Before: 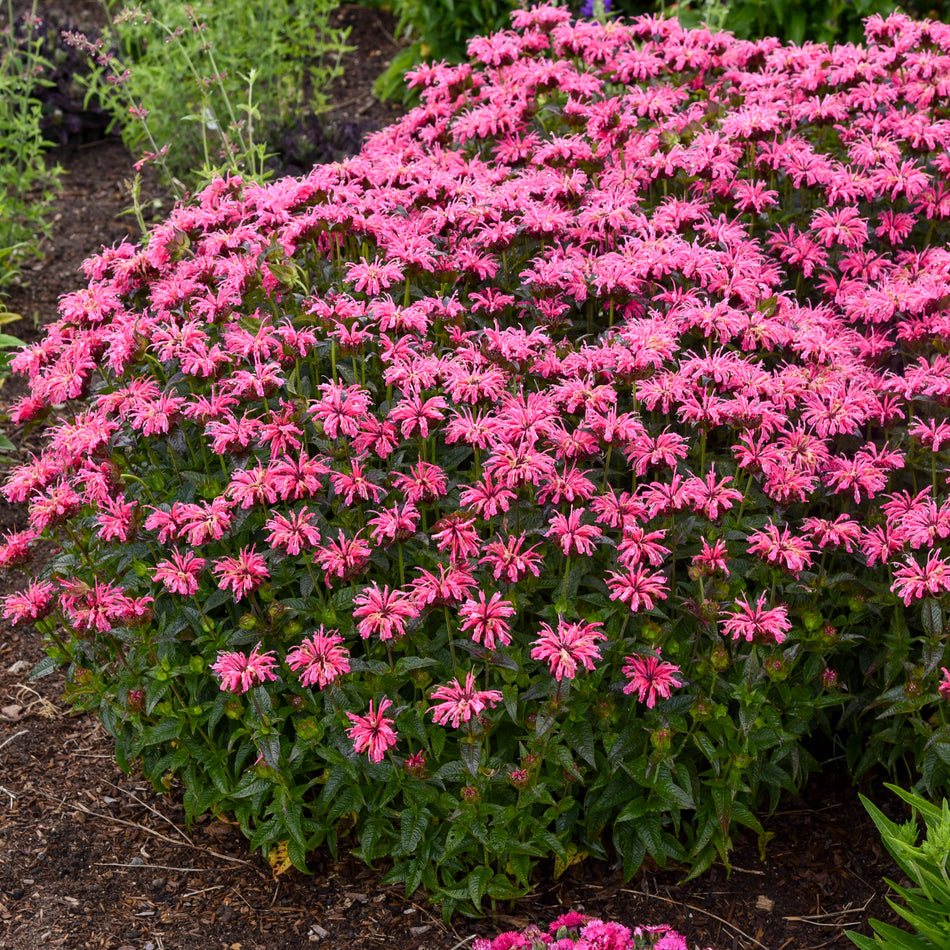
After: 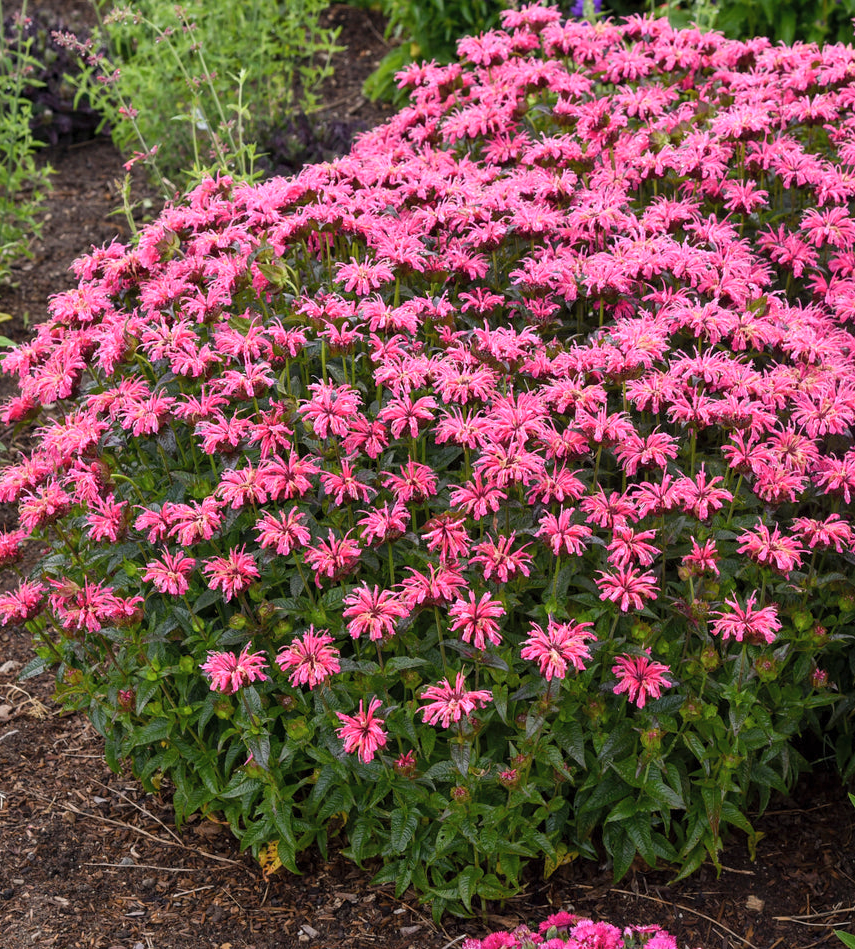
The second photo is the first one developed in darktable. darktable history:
shadows and highlights: shadows 25, highlights -25
contrast brightness saturation: contrast 0.05, brightness 0.06, saturation 0.01
crop and rotate: left 1.088%, right 8.807%
